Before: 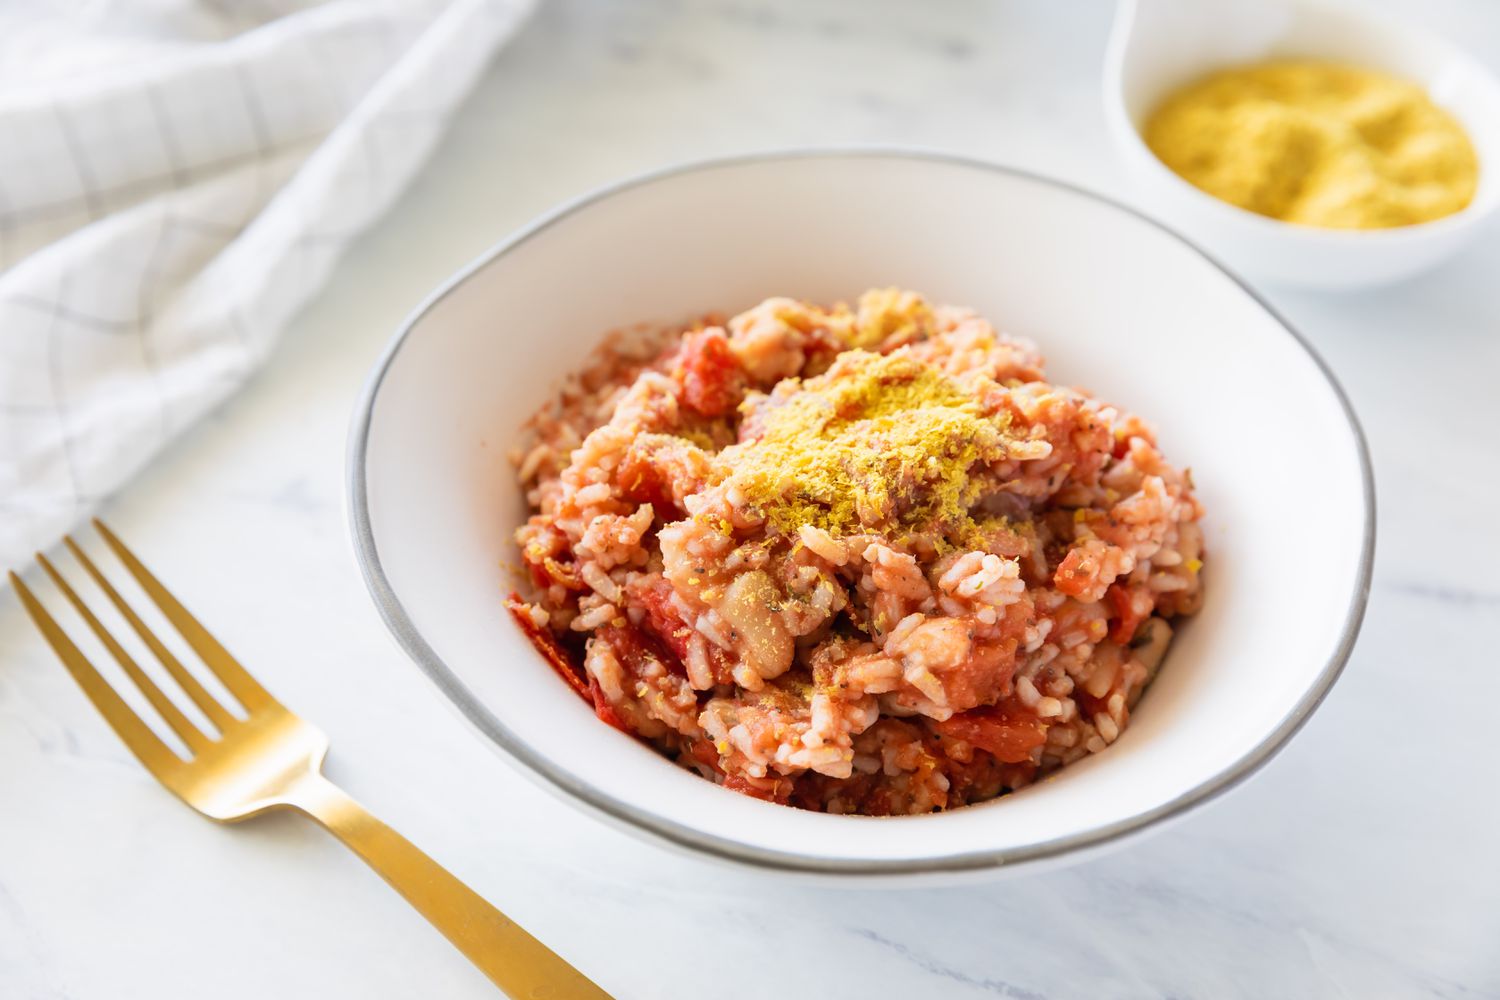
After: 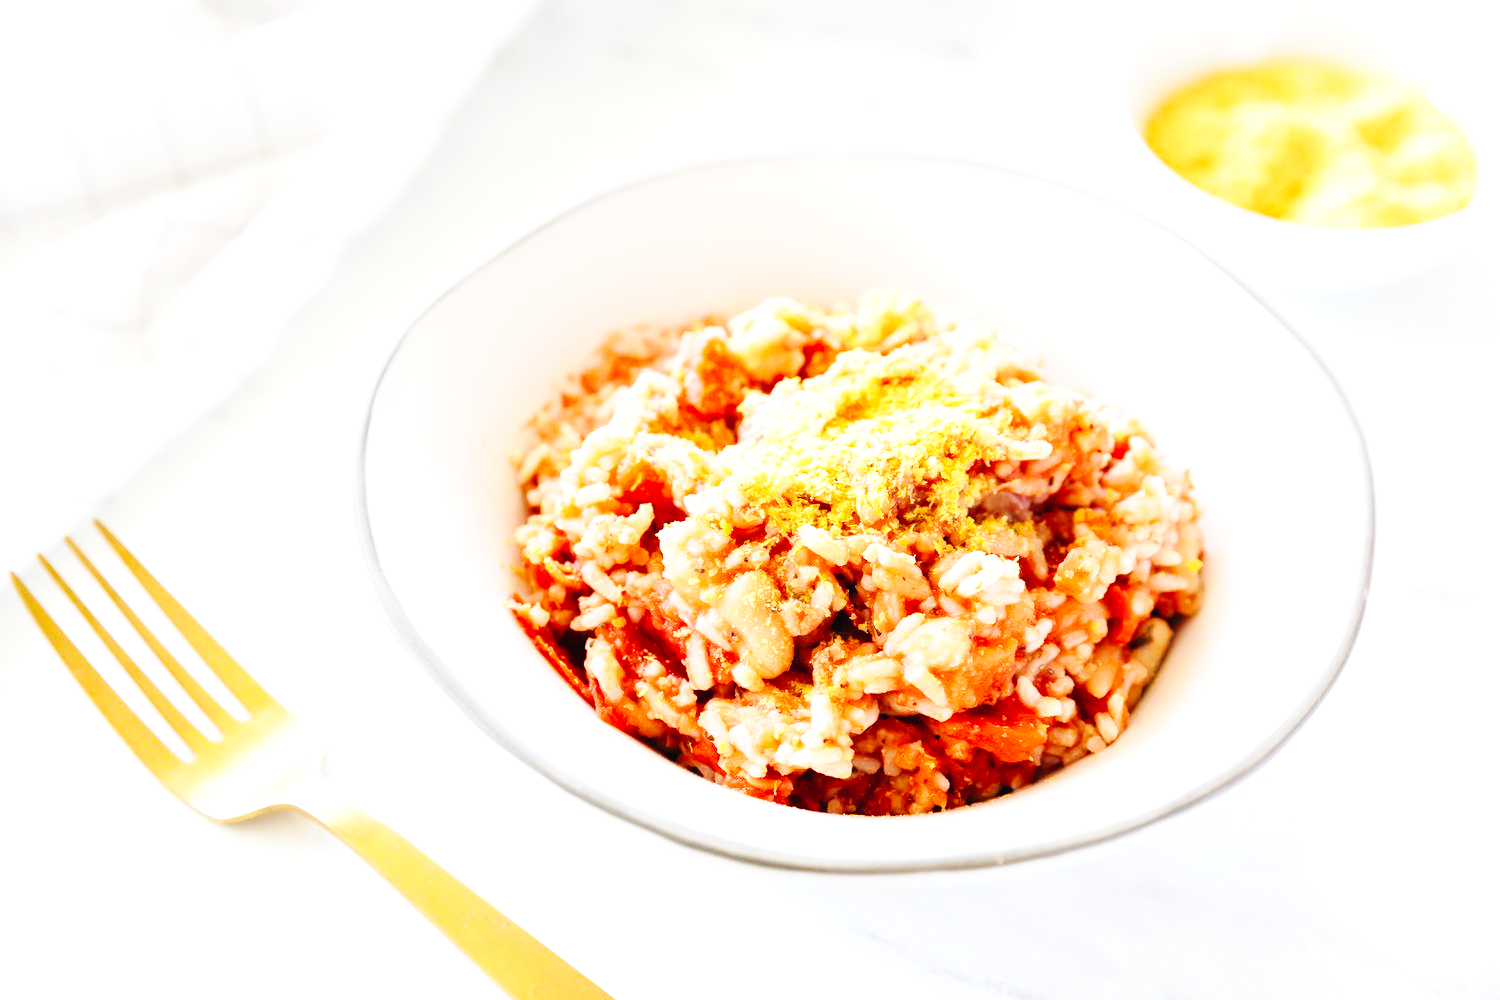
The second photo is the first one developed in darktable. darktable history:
base curve: curves: ch0 [(0, 0) (0.036, 0.025) (0.121, 0.166) (0.206, 0.329) (0.605, 0.79) (1, 1)], preserve colors none
tone curve: curves: ch0 [(0, 0) (0.003, 0.019) (0.011, 0.022) (0.025, 0.025) (0.044, 0.04) (0.069, 0.069) (0.1, 0.108) (0.136, 0.152) (0.177, 0.199) (0.224, 0.26) (0.277, 0.321) (0.335, 0.392) (0.399, 0.472) (0.468, 0.547) (0.543, 0.624) (0.623, 0.713) (0.709, 0.786) (0.801, 0.865) (0.898, 0.939) (1, 1)], preserve colors none
exposure: exposure 0.64 EV, compensate highlight preservation false
